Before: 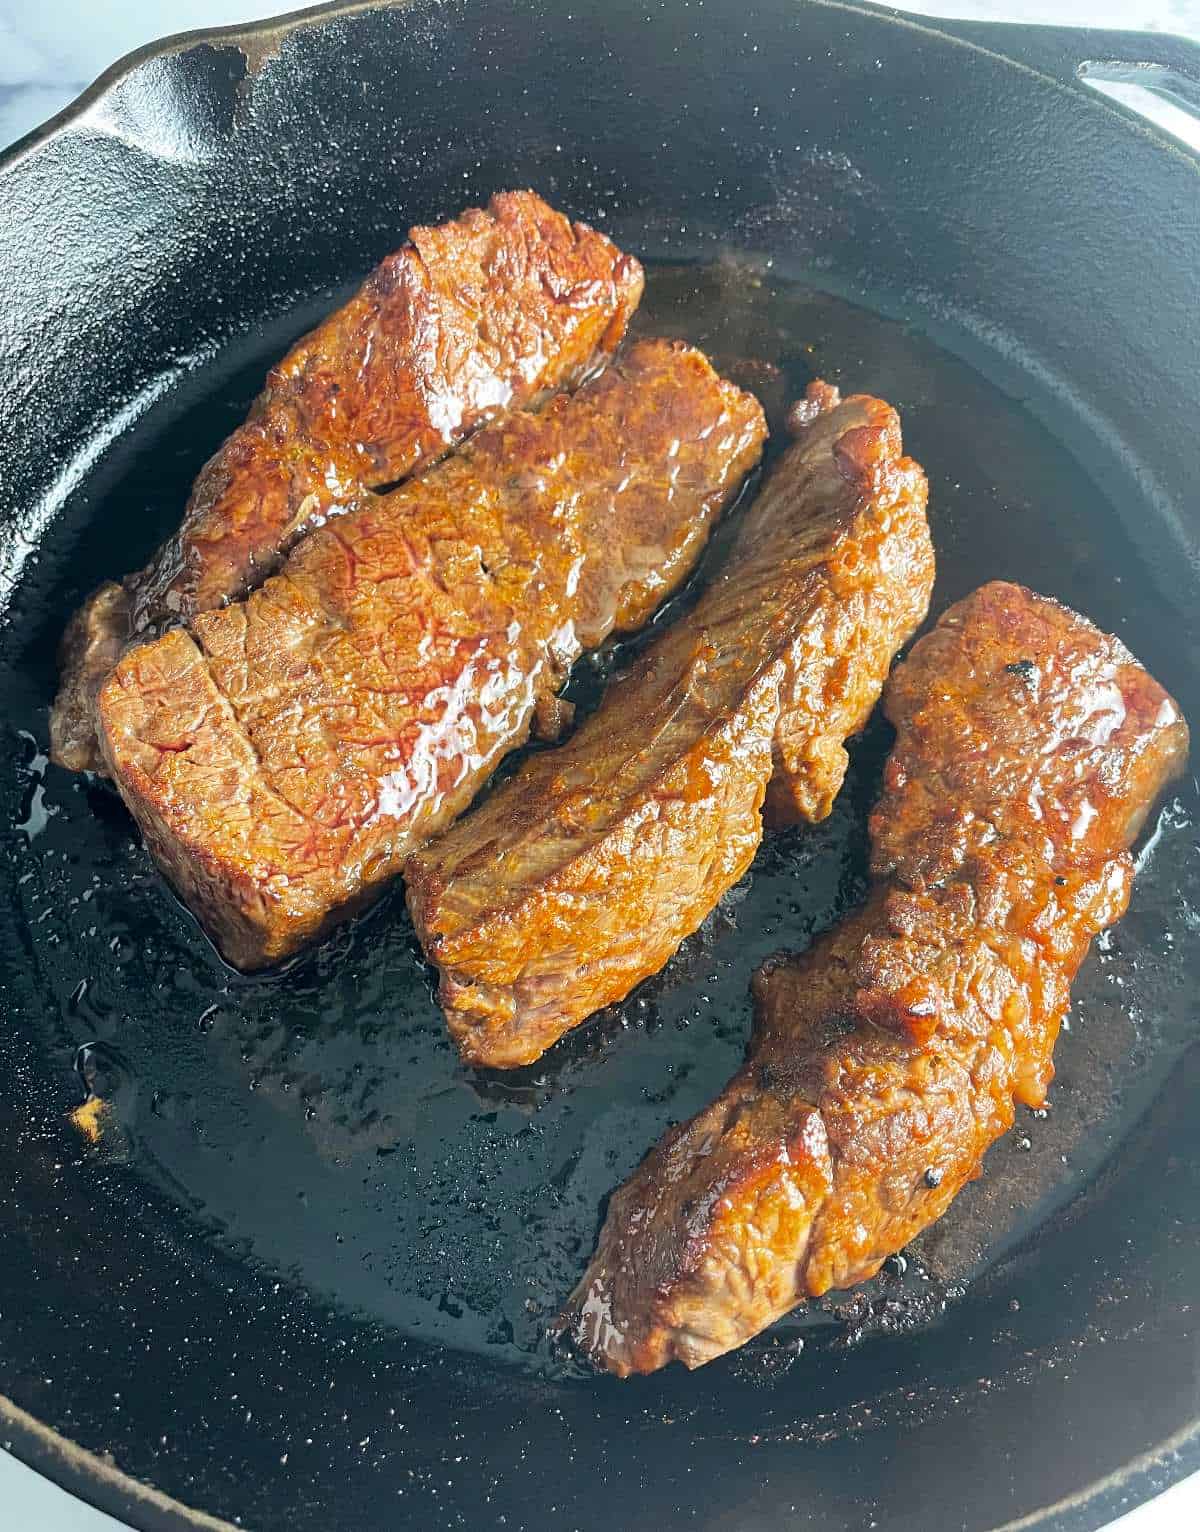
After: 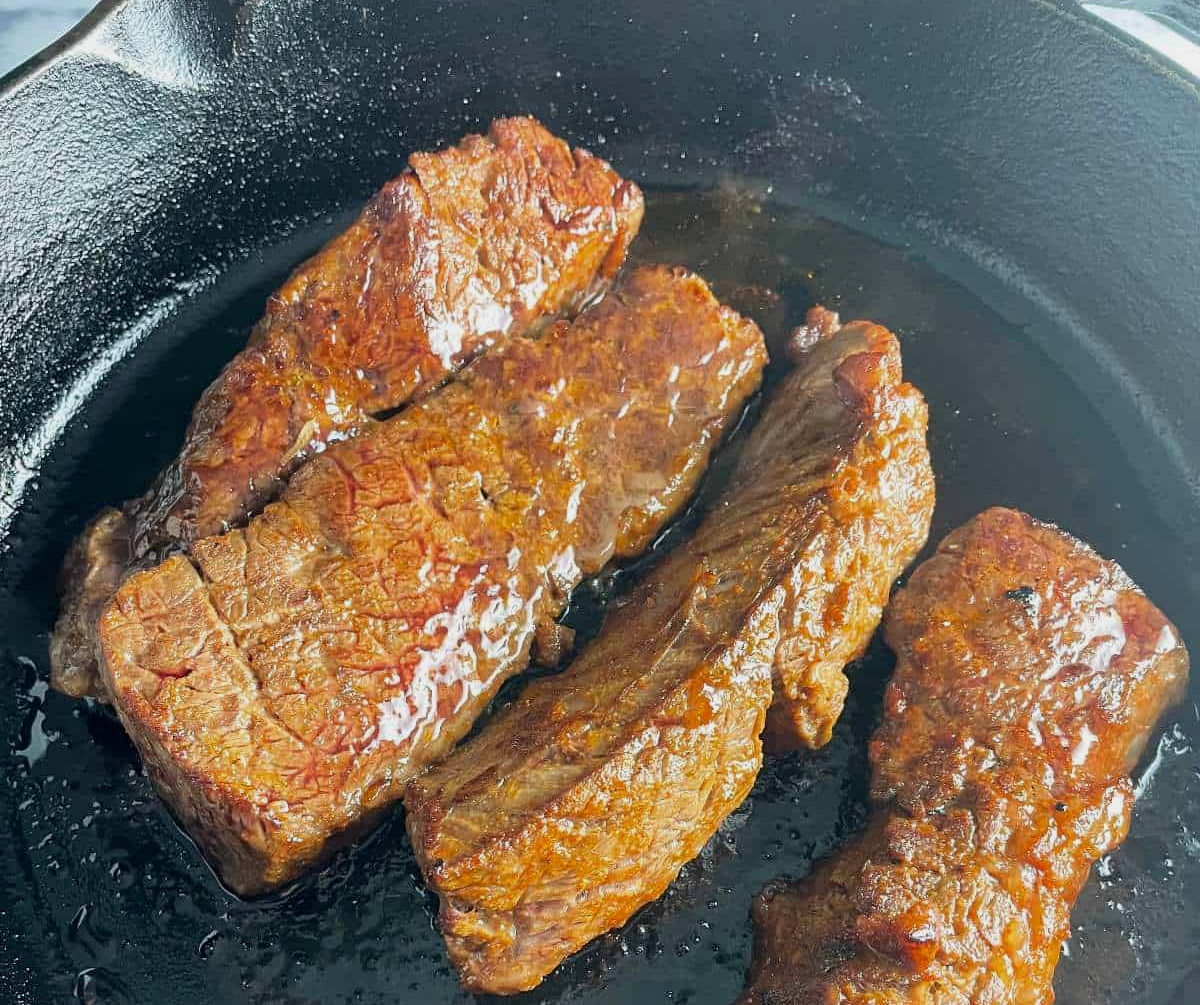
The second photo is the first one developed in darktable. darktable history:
exposure: exposure -0.21 EV, compensate highlight preservation false
crop and rotate: top 4.848%, bottom 29.503%
